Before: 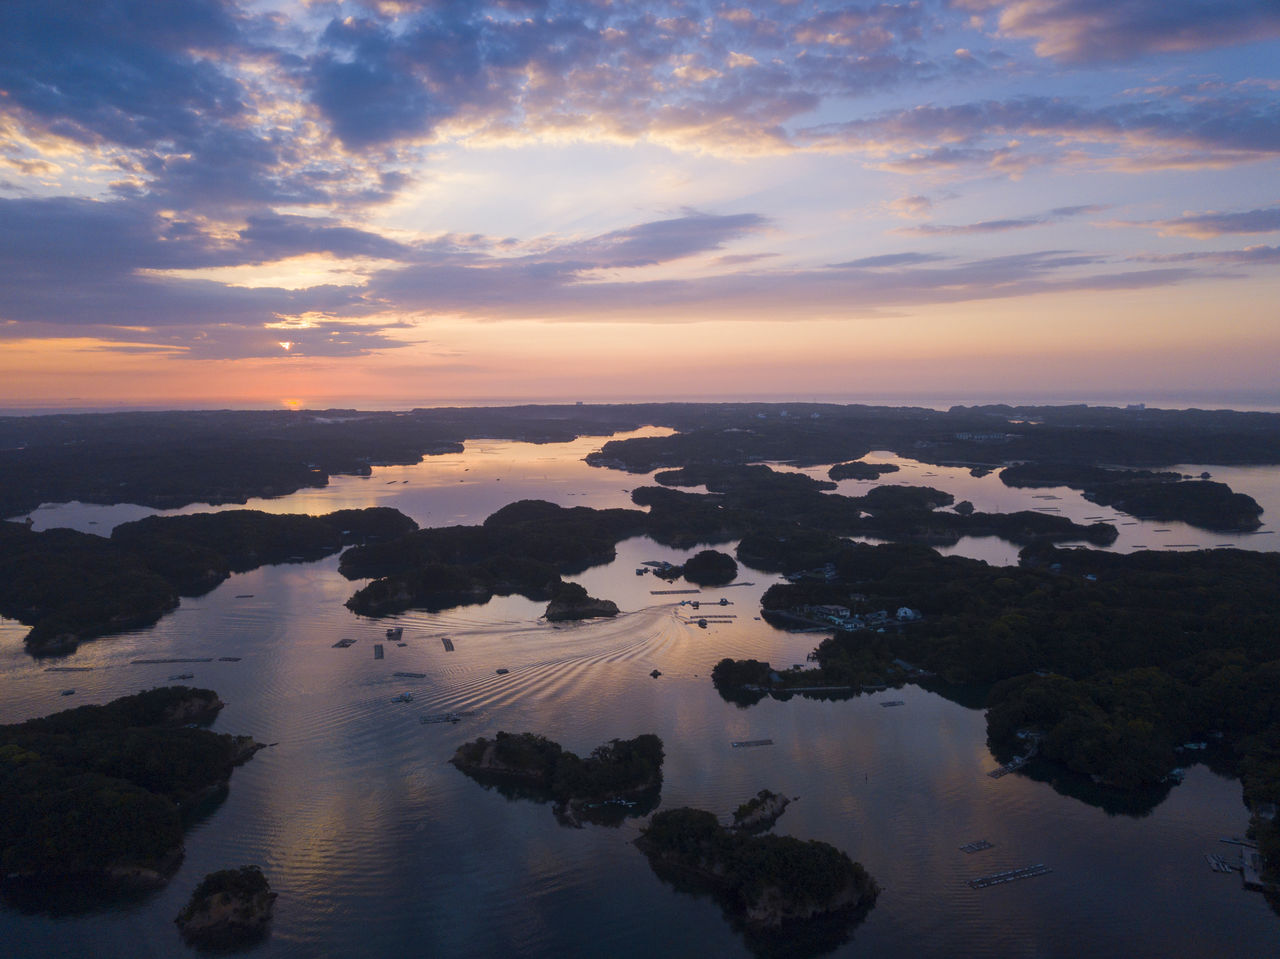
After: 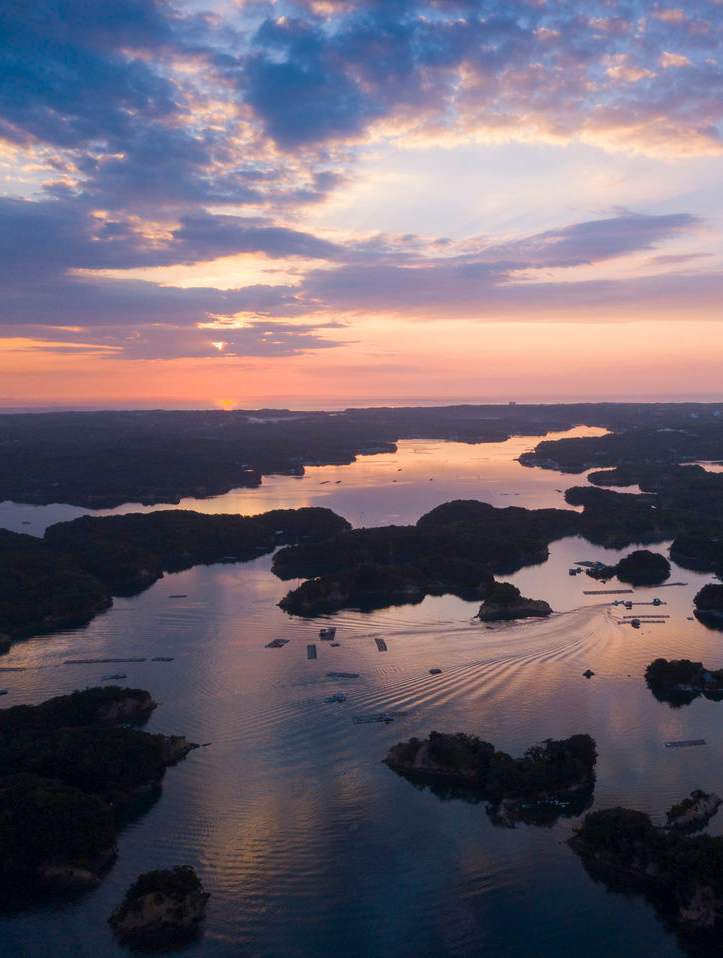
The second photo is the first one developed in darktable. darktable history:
crop: left 5.266%, right 38.232%
